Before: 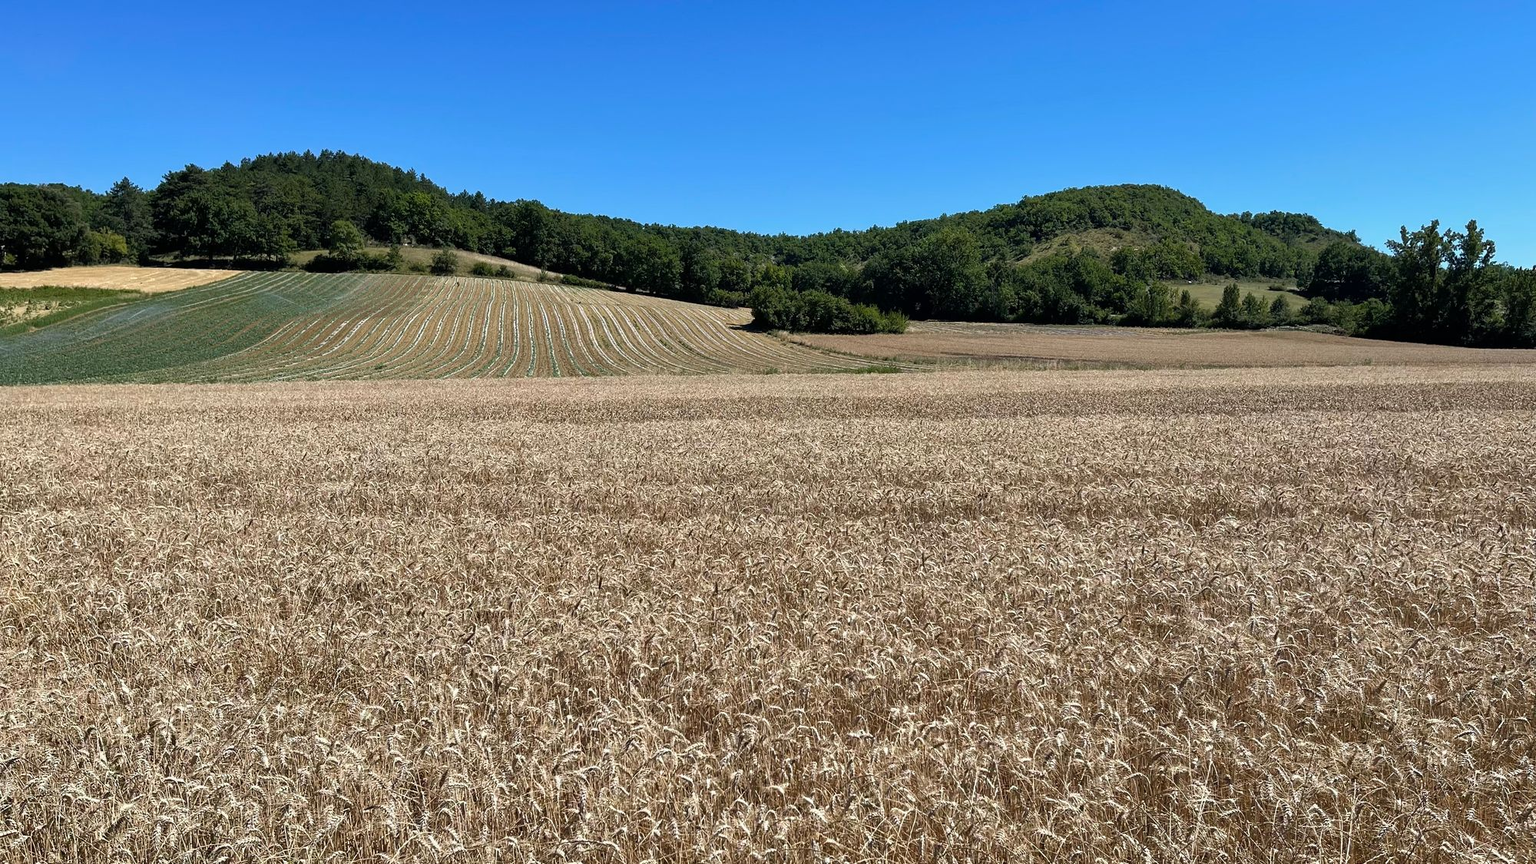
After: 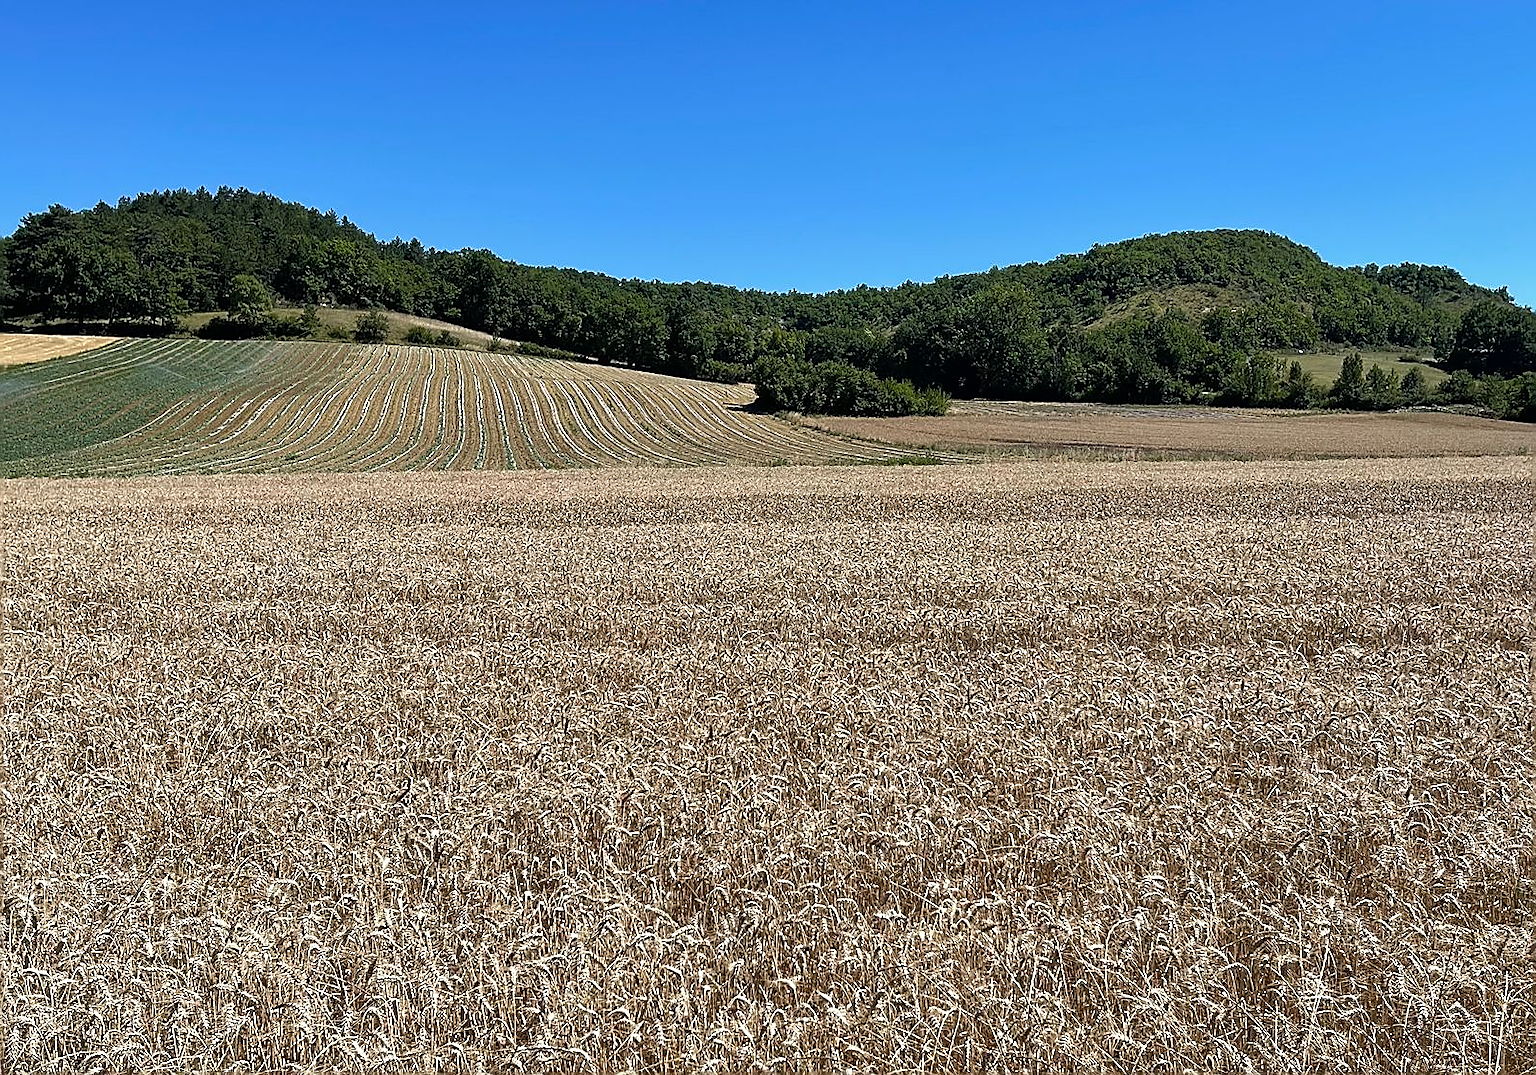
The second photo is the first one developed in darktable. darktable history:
crop and rotate: left 9.516%, right 10.22%
sharpen: radius 1.394, amount 1.266, threshold 0.695
